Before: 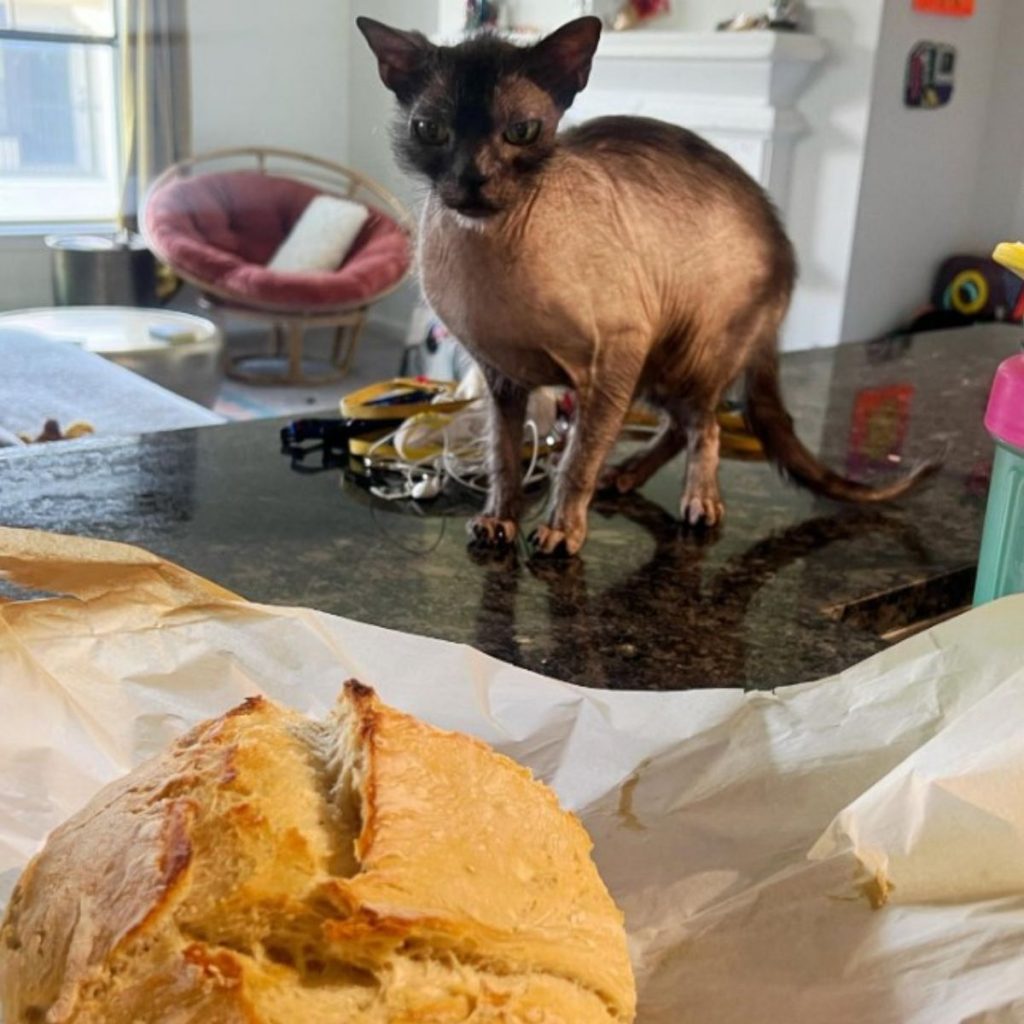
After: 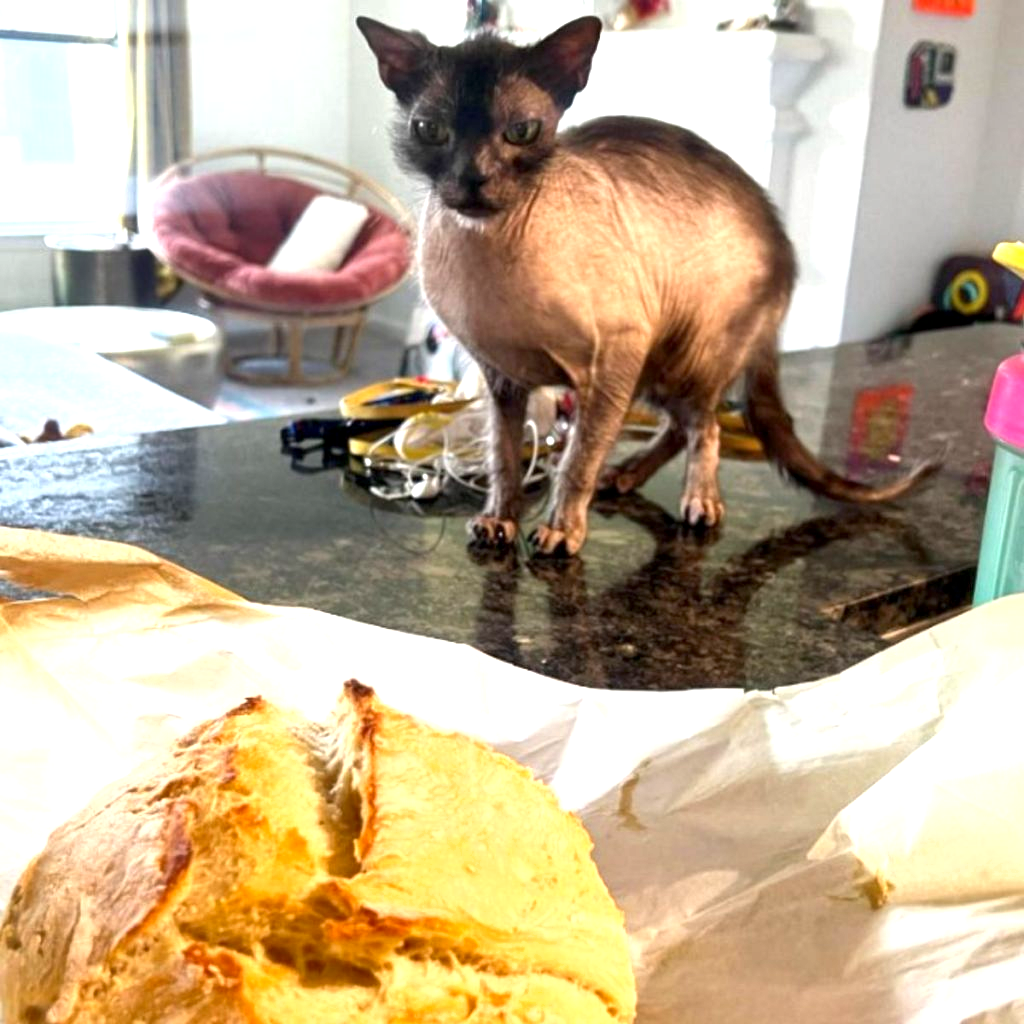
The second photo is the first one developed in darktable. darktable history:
exposure: black level correction 0.001, exposure 1.116 EV, compensate highlight preservation false
shadows and highlights: shadows 37.27, highlights -28.18, soften with gaussian
